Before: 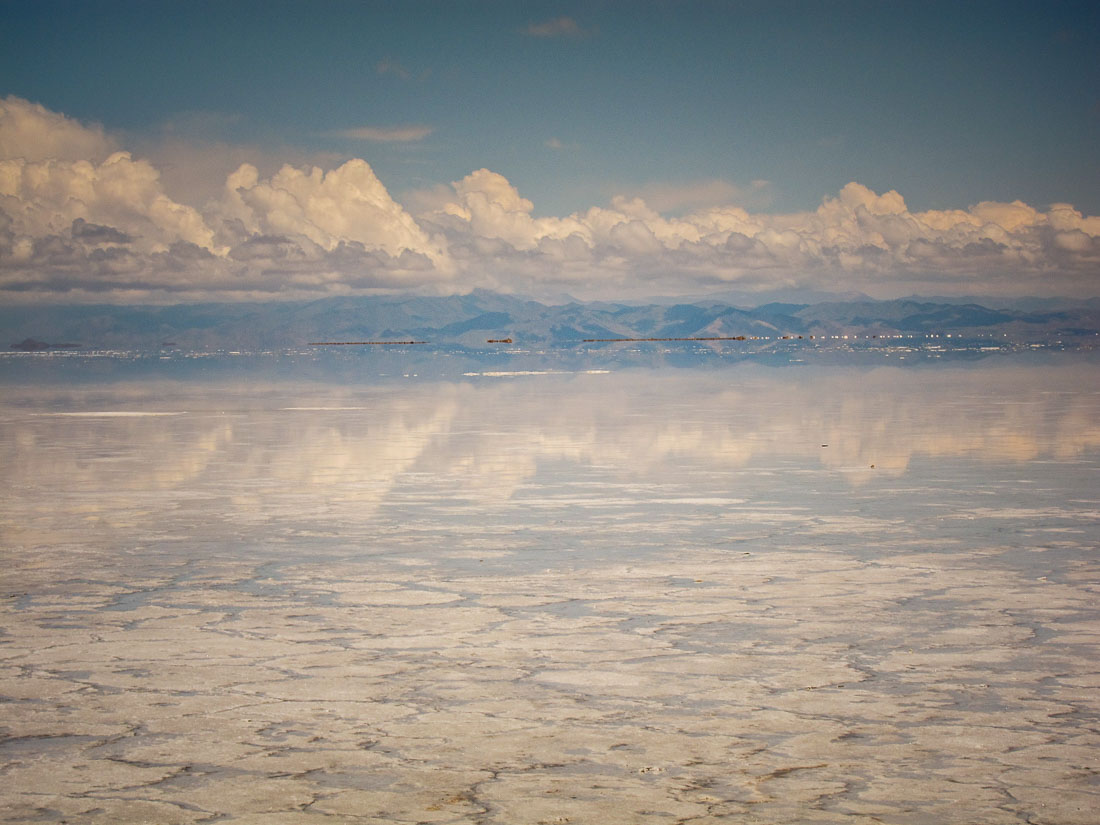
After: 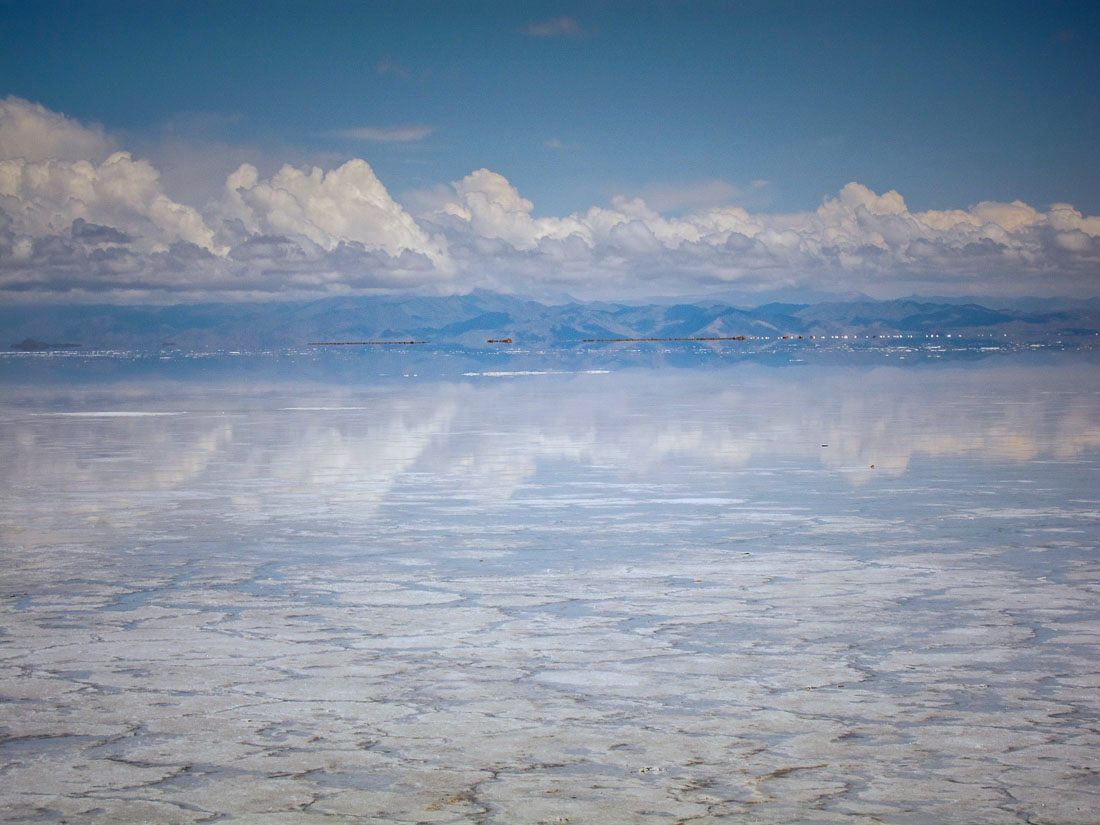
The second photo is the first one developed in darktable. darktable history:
color calibration: illuminant custom, x 0.388, y 0.387, temperature 3829.27 K
